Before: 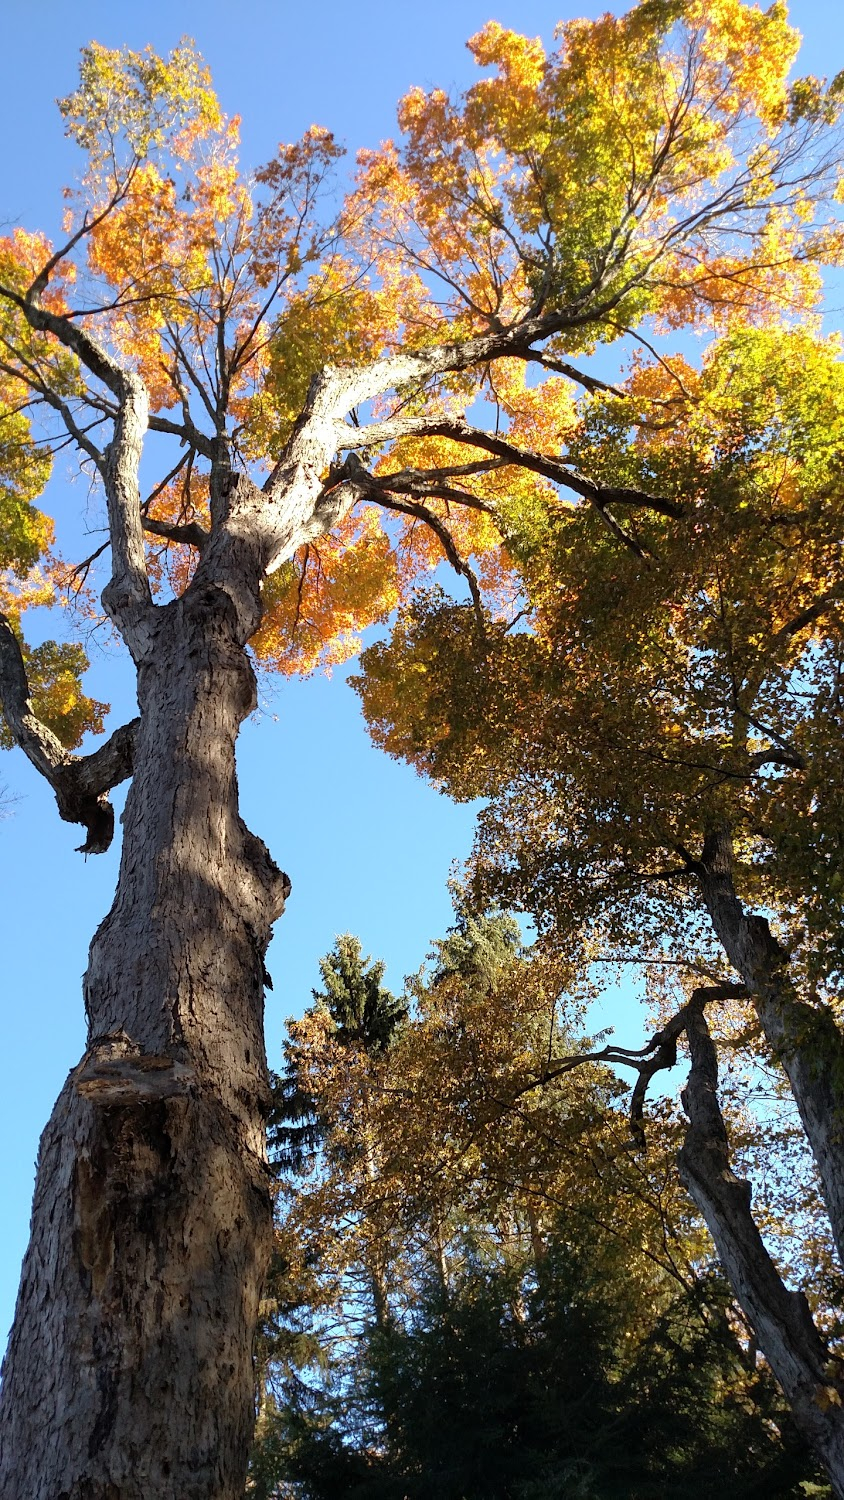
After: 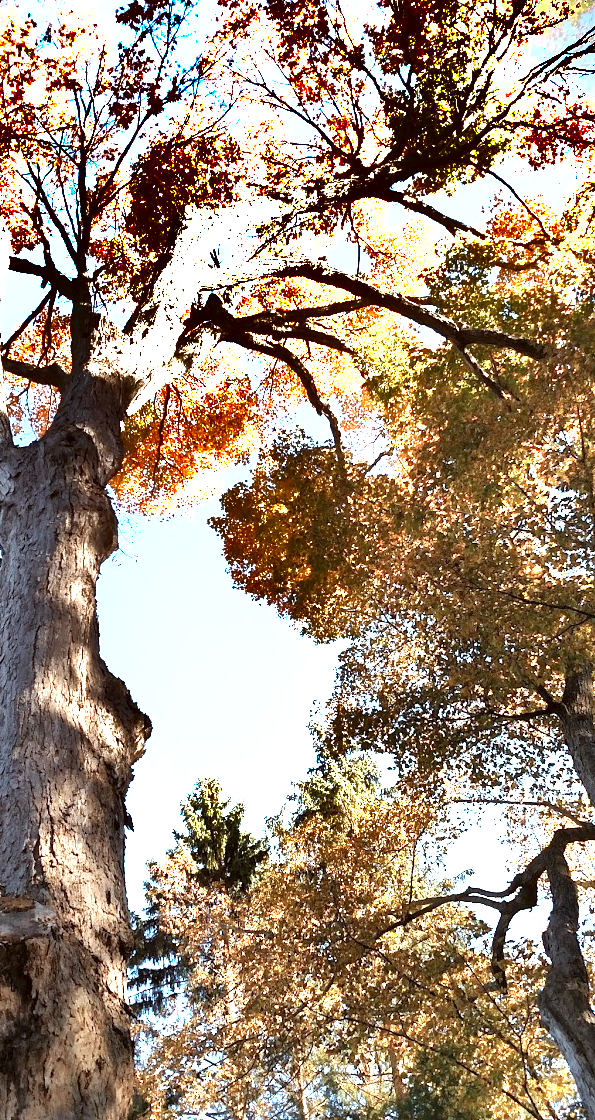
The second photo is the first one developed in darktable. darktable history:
color correction: highlights a* -3.54, highlights b* -6.41, shadows a* 3.16, shadows b* 5.25
color zones: curves: ch0 [(0.018, 0.548) (0.197, 0.654) (0.425, 0.447) (0.605, 0.658) (0.732, 0.579)]; ch1 [(0.105, 0.531) (0.224, 0.531) (0.386, 0.39) (0.618, 0.456) (0.732, 0.456) (0.956, 0.421)]; ch2 [(0.039, 0.583) (0.215, 0.465) (0.399, 0.544) (0.465, 0.548) (0.614, 0.447) (0.724, 0.43) (0.882, 0.623) (0.956, 0.632)]
crop and rotate: left 16.557%, top 10.657%, right 12.9%, bottom 14.639%
exposure: black level correction 0, exposure 1.449 EV, compensate exposure bias true, compensate highlight preservation false
shadows and highlights: shadows 17.45, highlights -85.4, soften with gaussian
